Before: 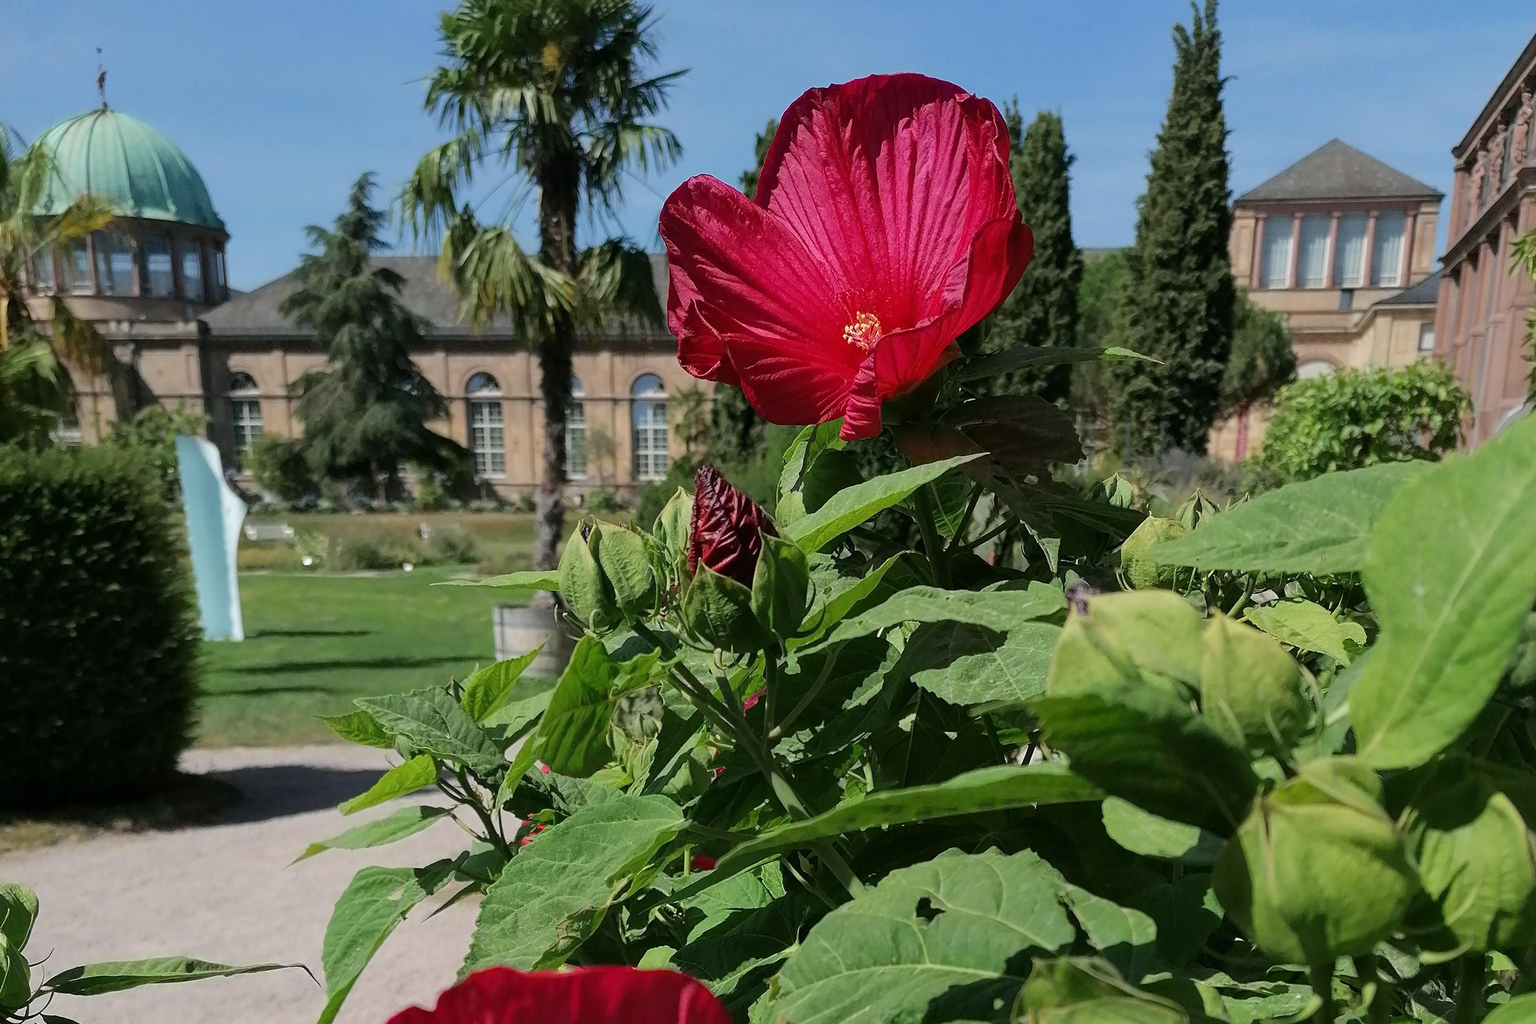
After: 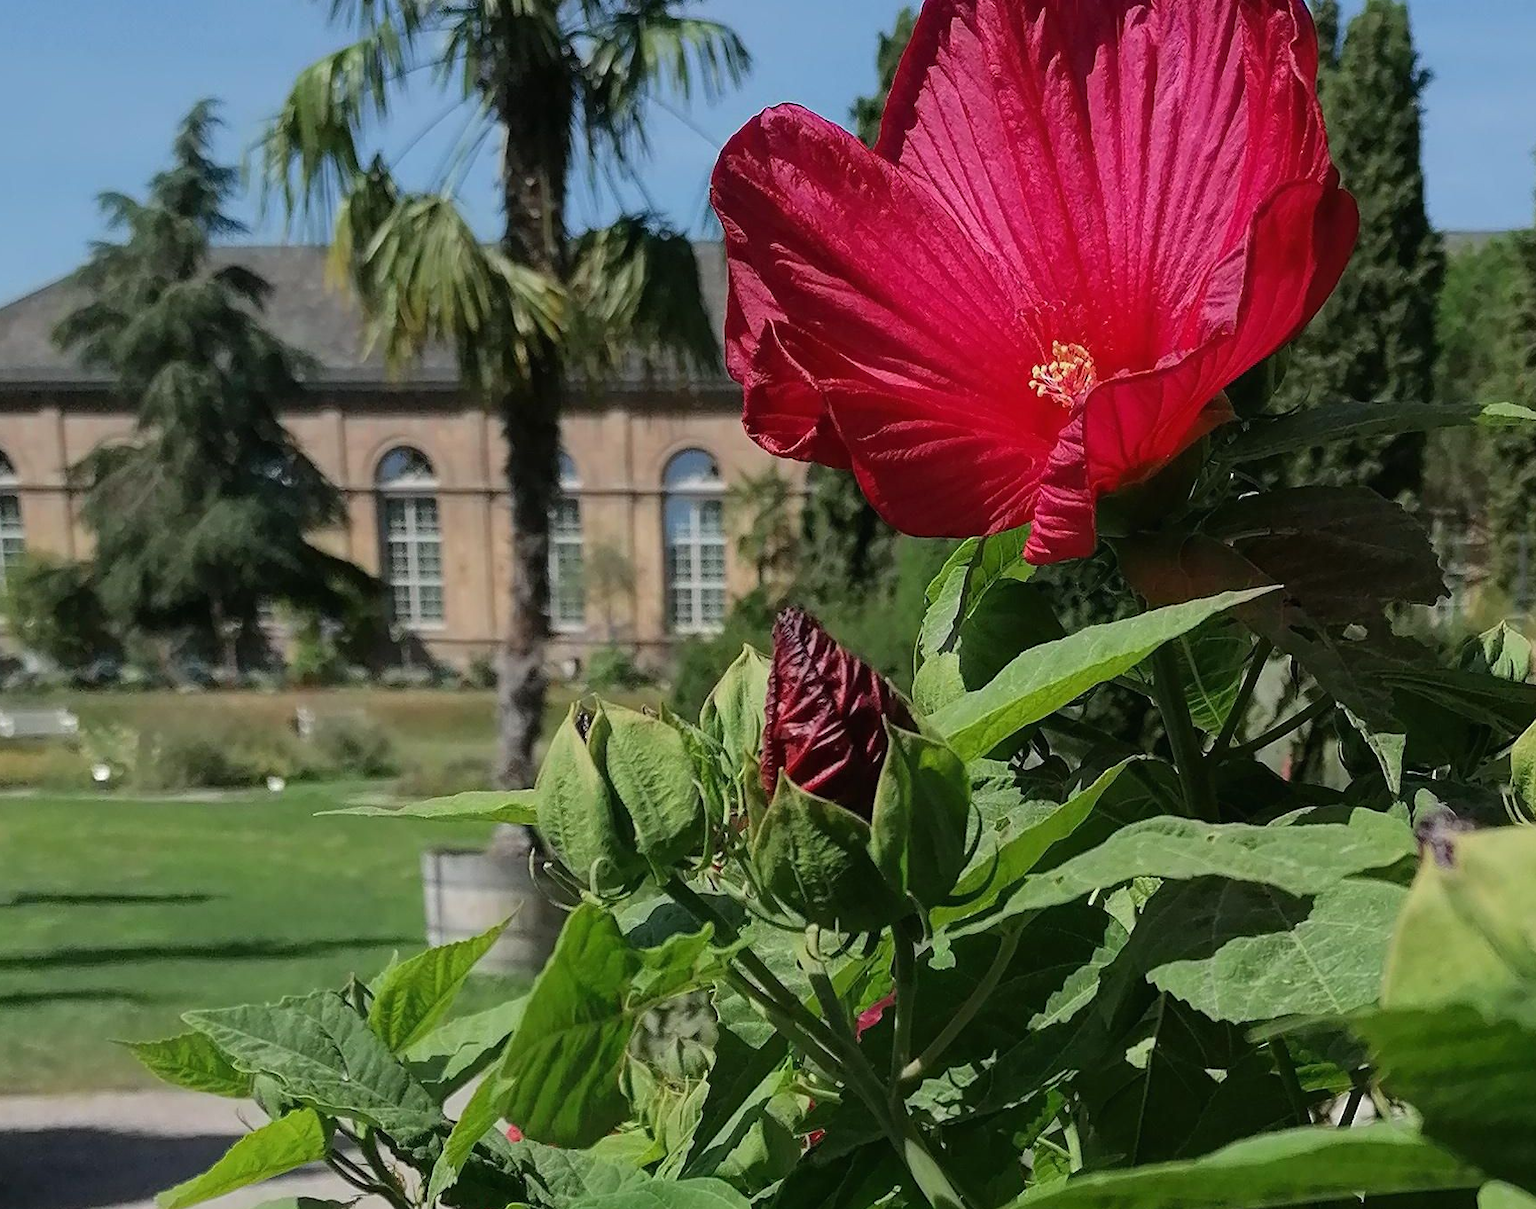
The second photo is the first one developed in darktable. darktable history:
crop: left 16.202%, top 11.208%, right 26.045%, bottom 20.557%
shadows and highlights: shadows 10, white point adjustment 1, highlights -40
local contrast: mode bilateral grid, contrast 100, coarseness 100, detail 94%, midtone range 0.2
